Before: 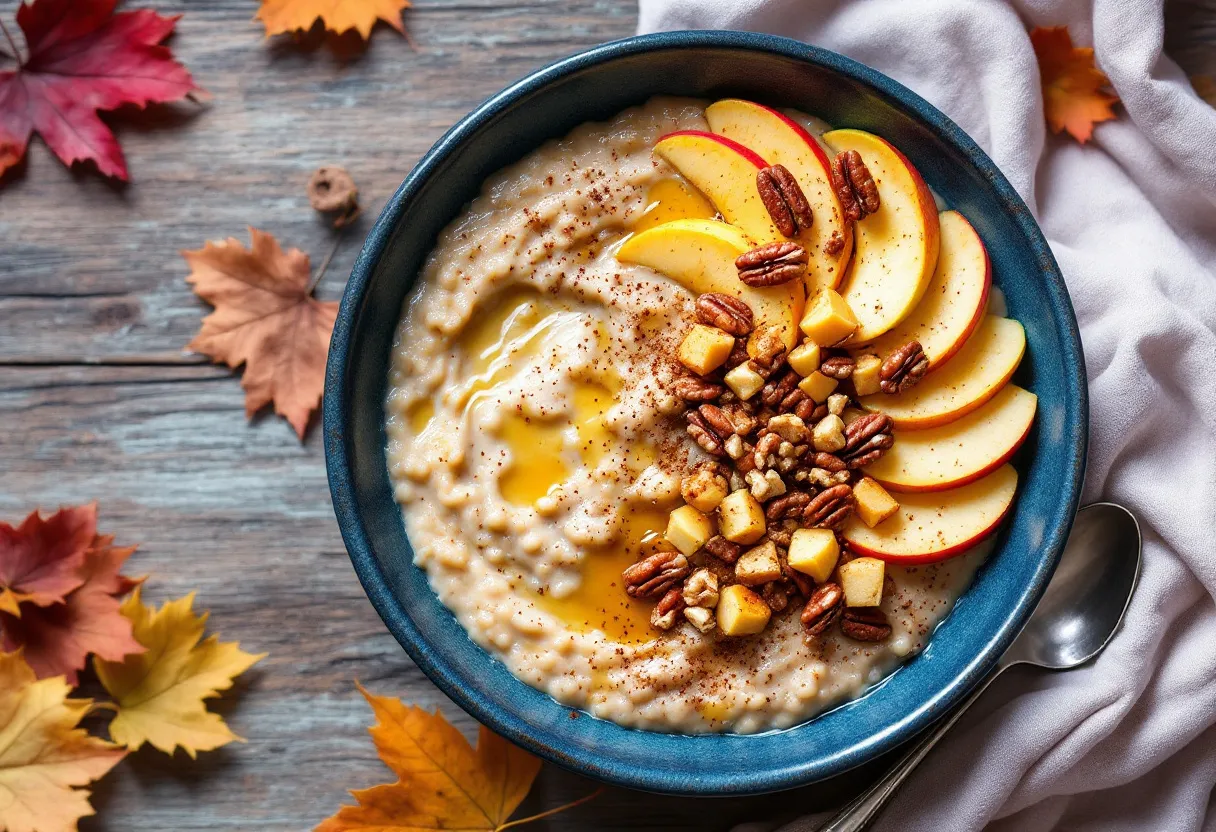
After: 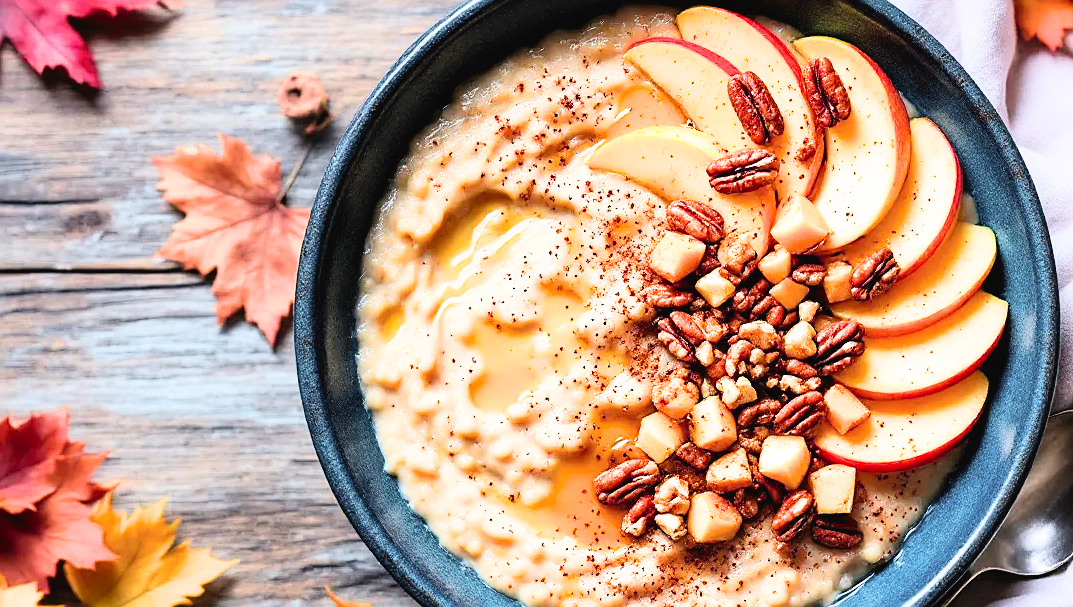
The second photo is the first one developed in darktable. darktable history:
filmic rgb: black relative exposure -8.02 EV, white relative exposure 4.04 EV, hardness 4.15, contrast 1.377, color science v6 (2022)
sharpen: on, module defaults
crop and rotate: left 2.397%, top 11.229%, right 9.348%, bottom 15.751%
exposure: black level correction 0, exposure 1.001 EV, compensate highlight preservation false
tone curve: curves: ch0 [(0, 0.024) (0.119, 0.146) (0.474, 0.485) (0.718, 0.739) (0.817, 0.839) (1, 0.998)]; ch1 [(0, 0) (0.377, 0.416) (0.439, 0.451) (0.477, 0.485) (0.501, 0.503) (0.538, 0.544) (0.58, 0.613) (0.664, 0.7) (0.783, 0.804) (1, 1)]; ch2 [(0, 0) (0.38, 0.405) (0.463, 0.456) (0.498, 0.497) (0.524, 0.535) (0.578, 0.576) (0.648, 0.665) (1, 1)], color space Lab, independent channels, preserve colors none
